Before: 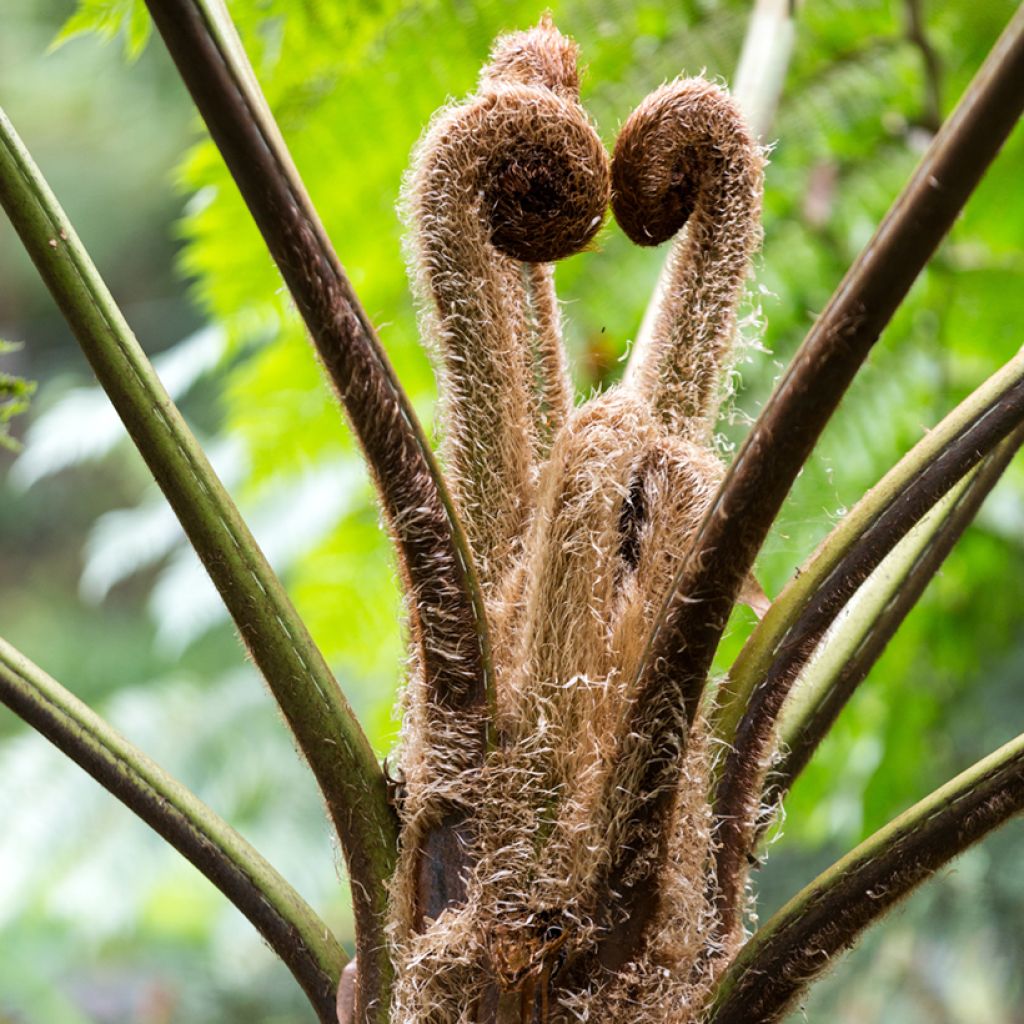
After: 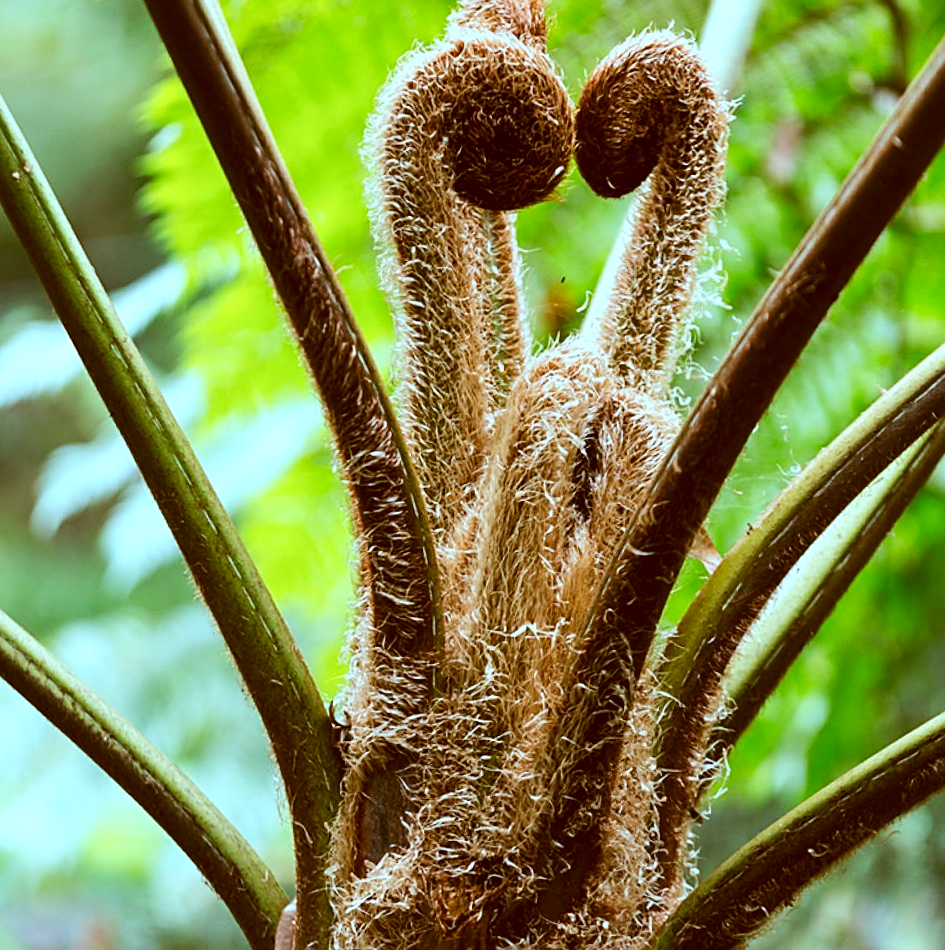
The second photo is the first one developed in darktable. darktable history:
tone curve: curves: ch0 [(0, 0) (0.227, 0.17) (0.766, 0.774) (1, 1)]; ch1 [(0, 0) (0.114, 0.127) (0.437, 0.452) (0.498, 0.495) (0.579, 0.576) (1, 1)]; ch2 [(0, 0) (0.233, 0.259) (0.493, 0.492) (0.568, 0.579) (1, 1)], preserve colors none
color correction: highlights a* -14.68, highlights b* -16.88, shadows a* 10.3, shadows b* 29.75
exposure: exposure 0.128 EV, compensate highlight preservation false
sharpen: on, module defaults
crop and rotate: angle -1.84°, left 3.138%, top 3.81%, right 1.658%, bottom 0.462%
